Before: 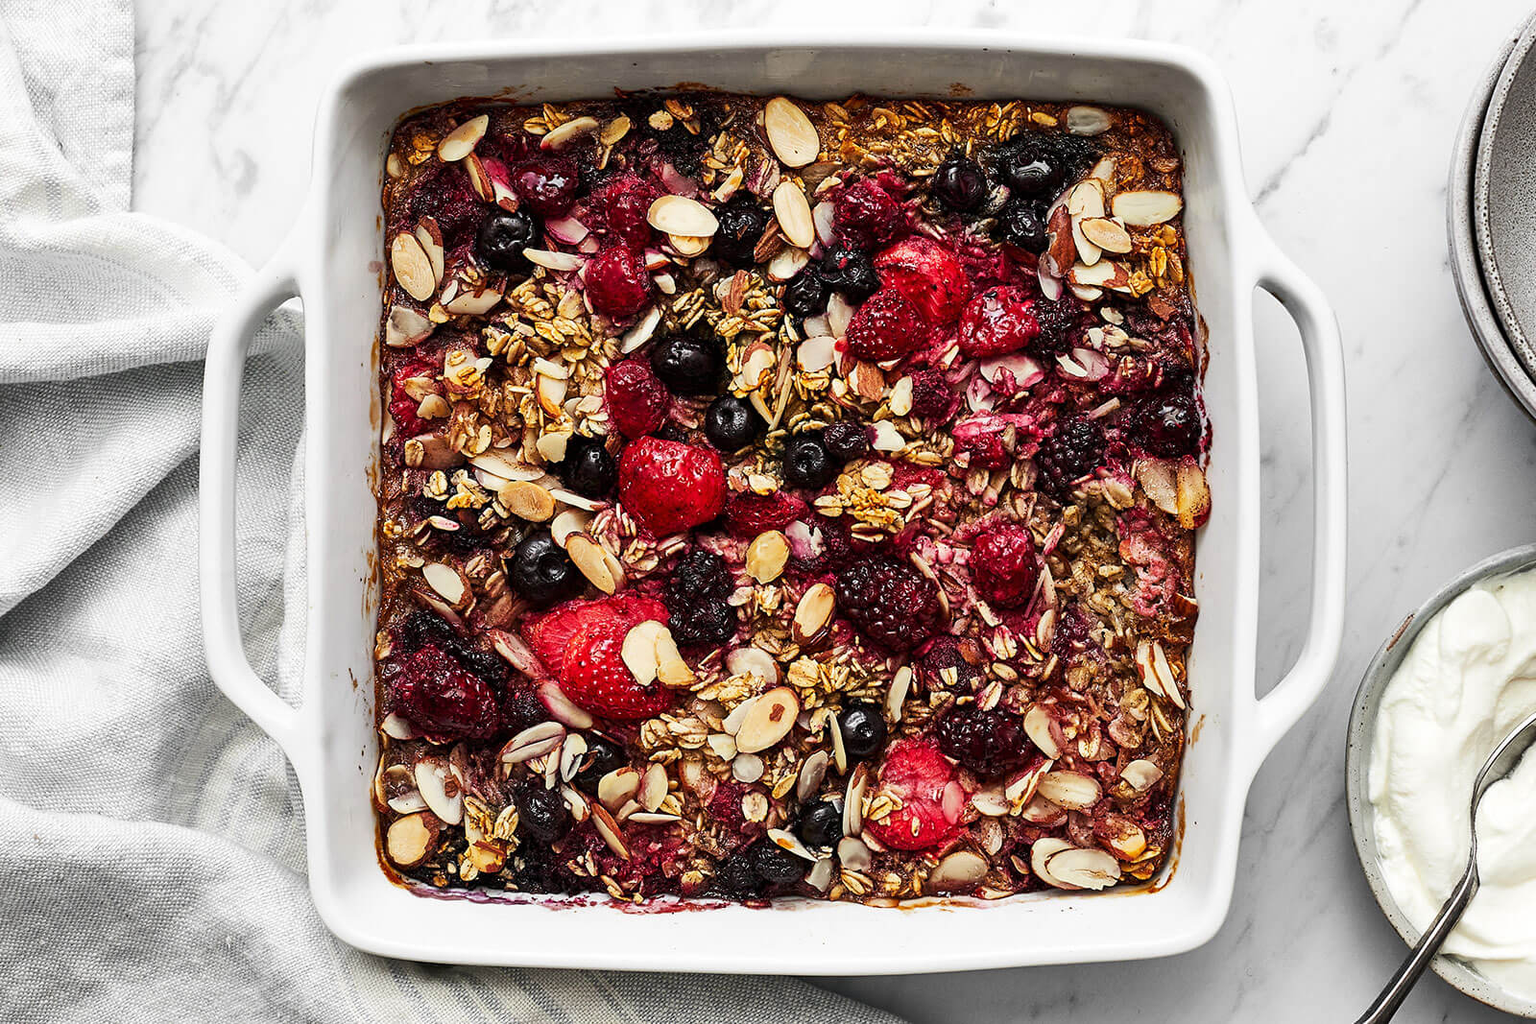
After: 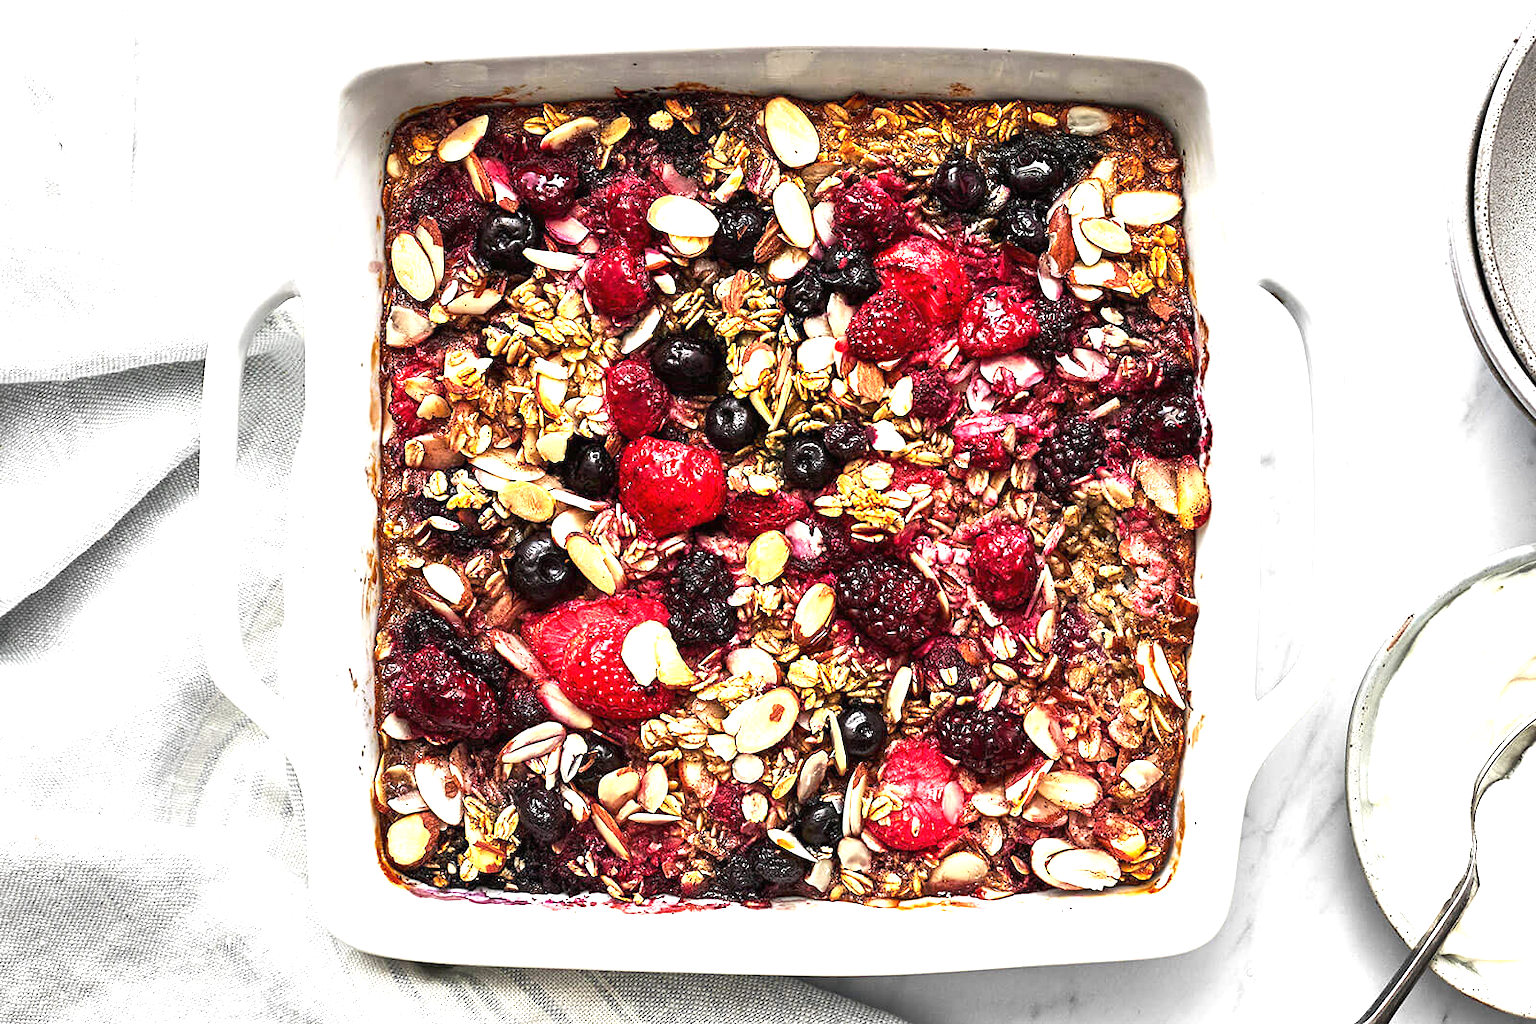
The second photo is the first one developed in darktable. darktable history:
exposure: black level correction 0, exposure 1.2 EV, compensate exposure bias true, compensate highlight preservation false
tone equalizer: on, module defaults
